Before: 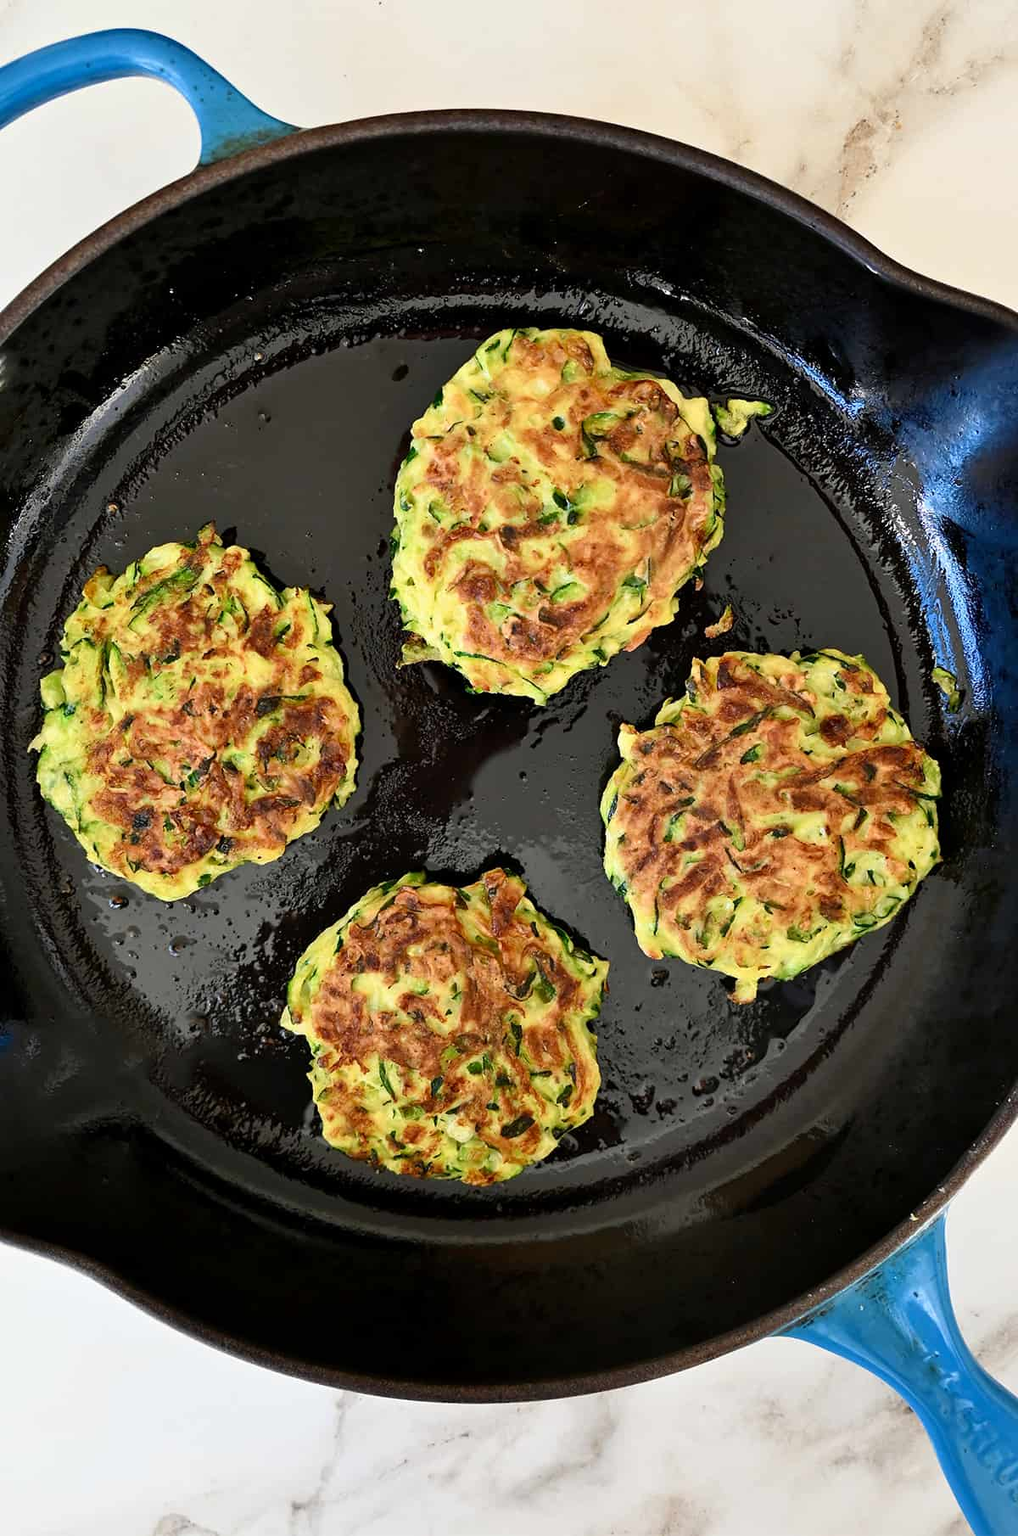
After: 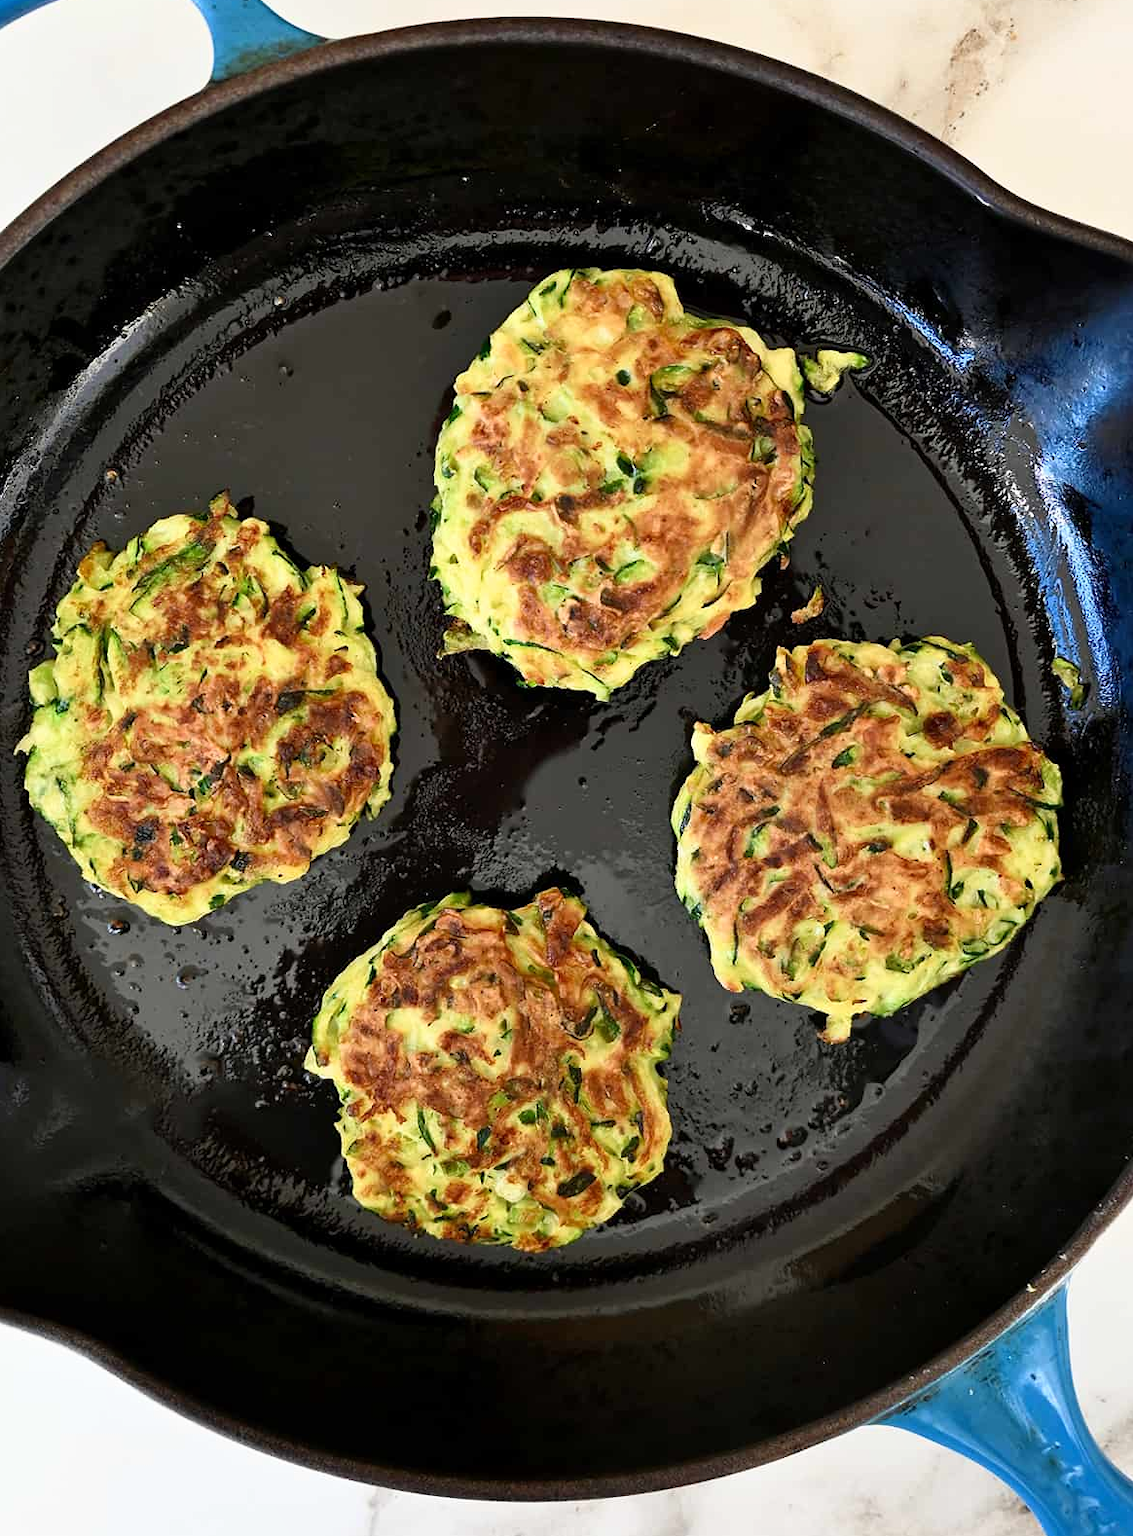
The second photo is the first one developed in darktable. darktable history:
shadows and highlights: shadows 0, highlights 40
crop: left 1.507%, top 6.147%, right 1.379%, bottom 6.637%
